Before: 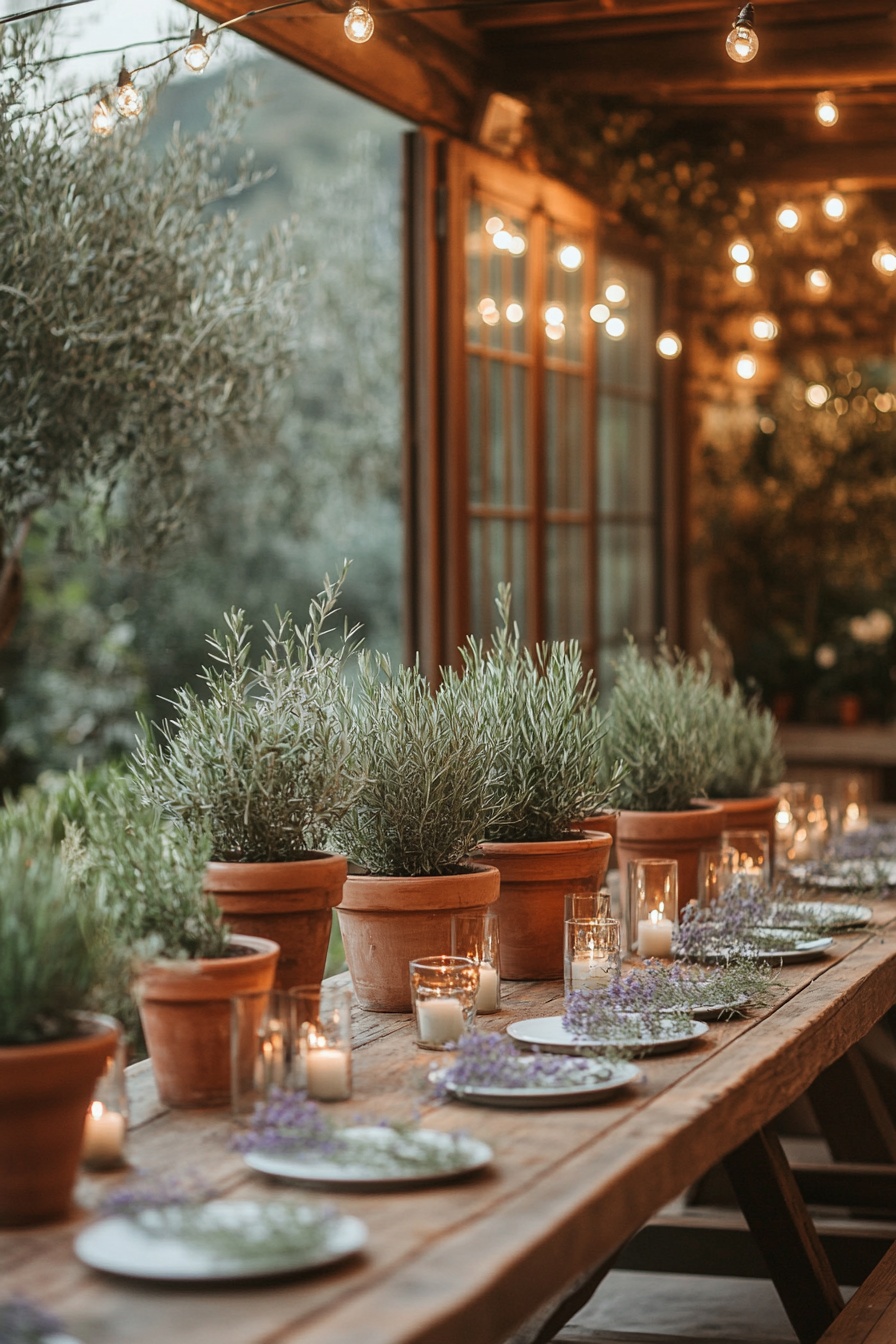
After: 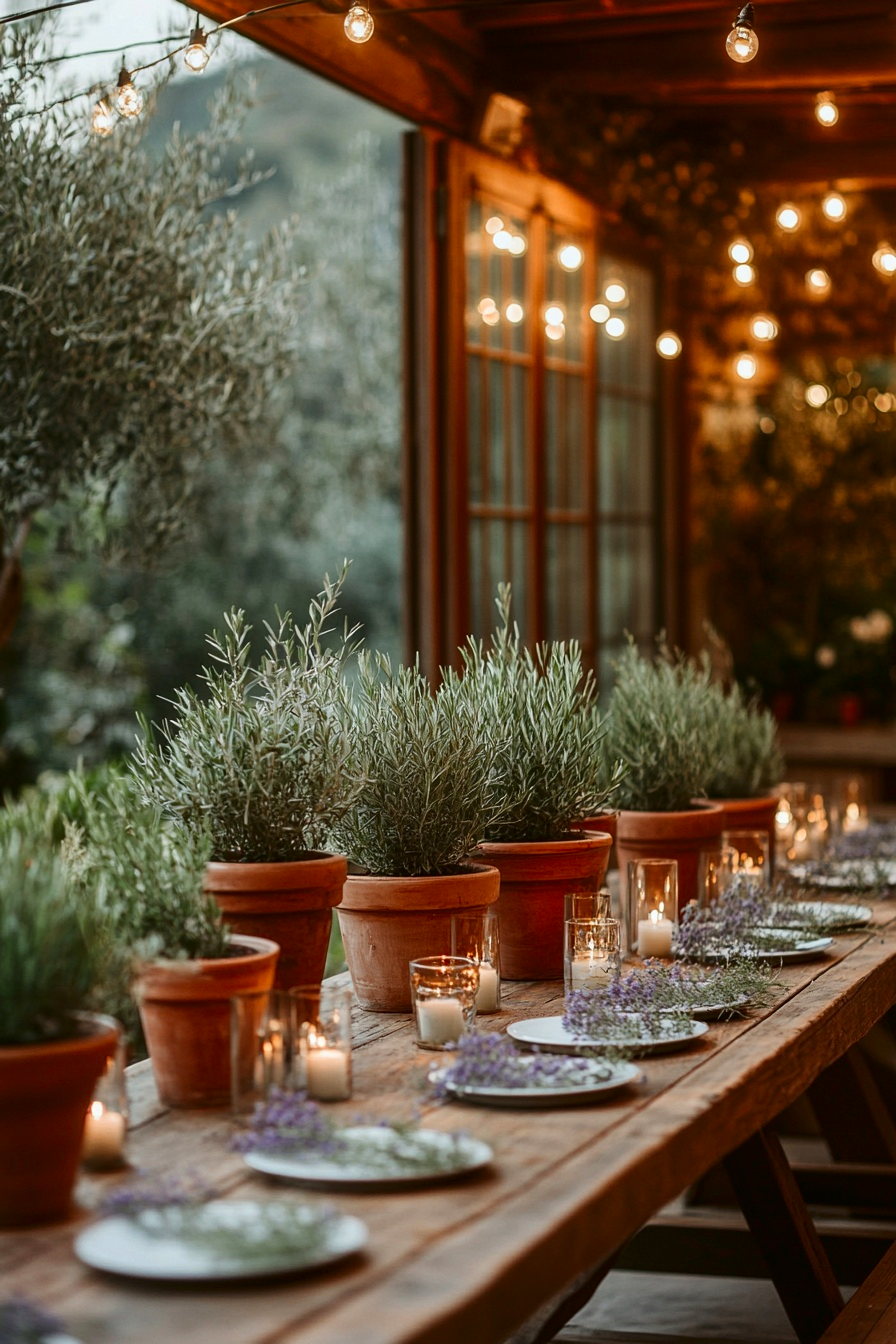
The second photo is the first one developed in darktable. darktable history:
white balance: emerald 1
contrast brightness saturation: contrast 0.12, brightness -0.12, saturation 0.2
